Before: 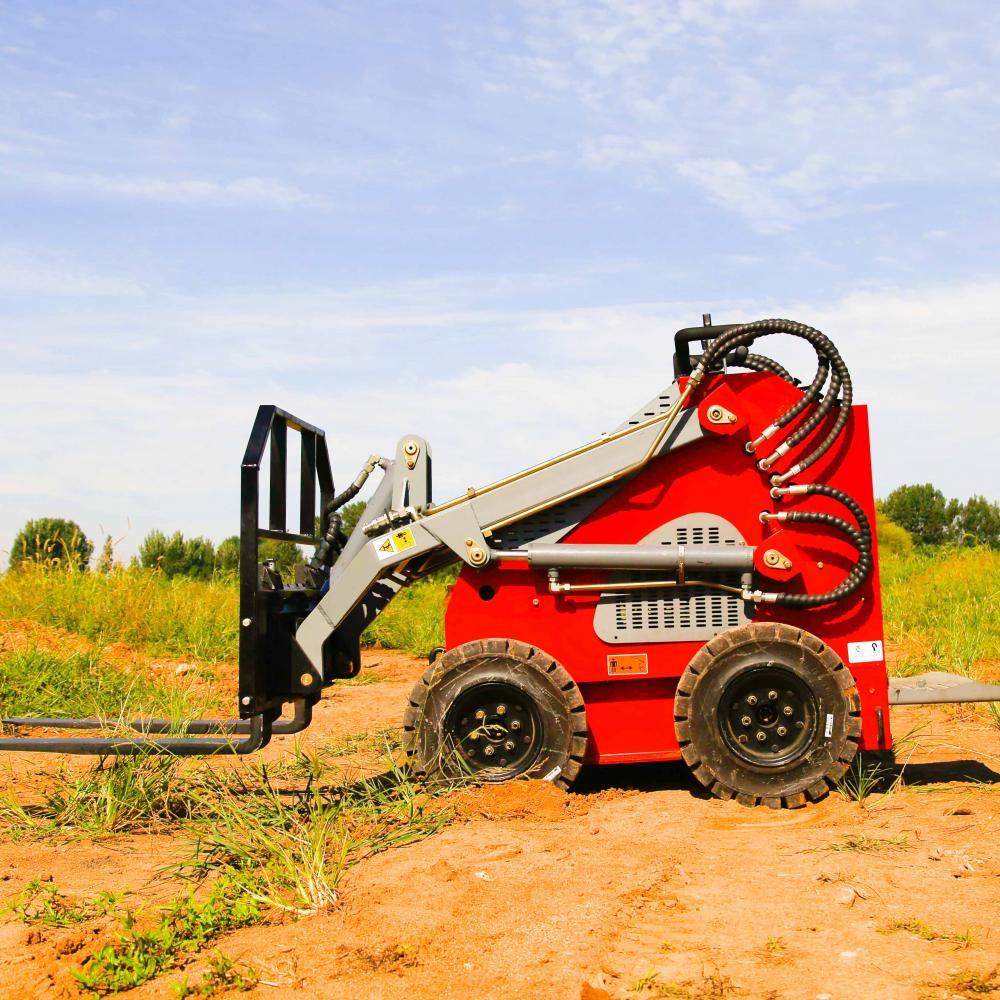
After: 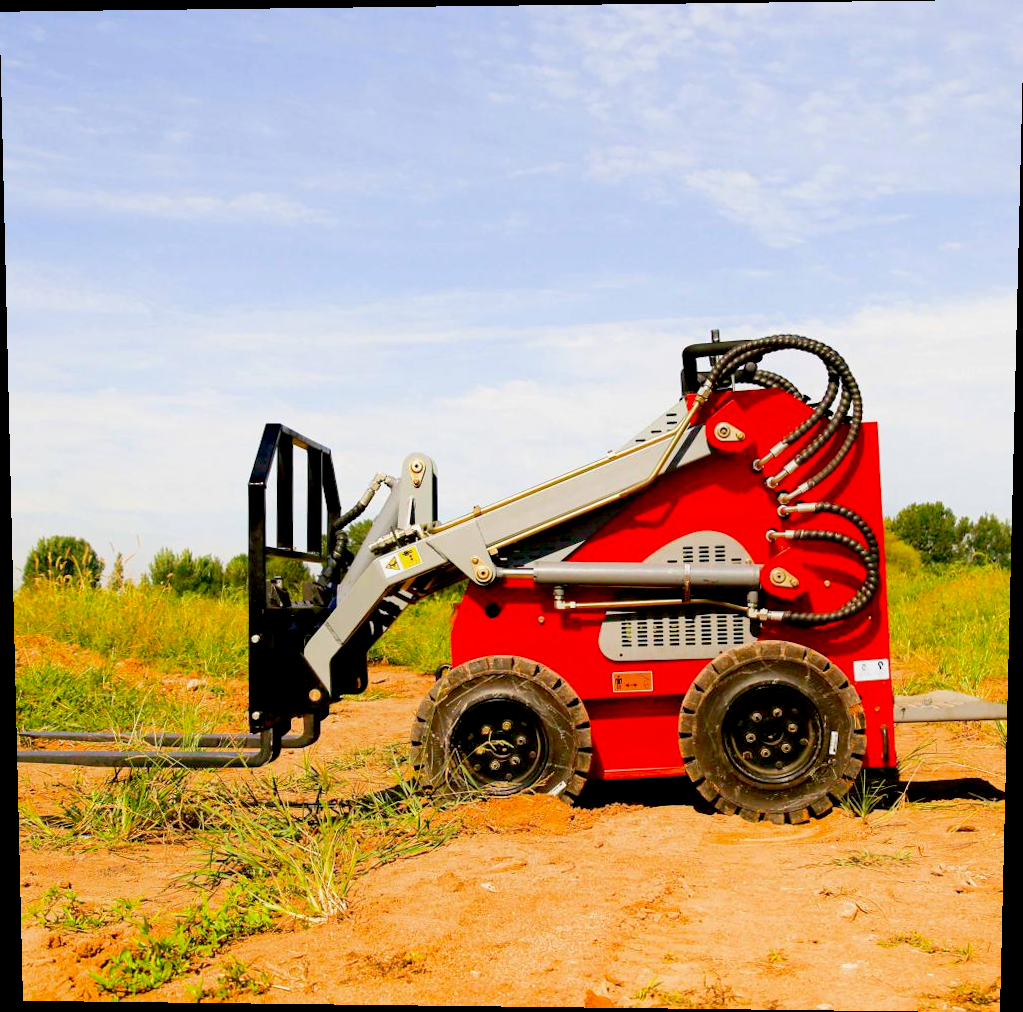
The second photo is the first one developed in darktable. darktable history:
exposure: black level correction 0.016, exposure -0.009 EV, compensate highlight preservation false
rotate and perspective: lens shift (vertical) 0.048, lens shift (horizontal) -0.024, automatic cropping off
contrast equalizer: y [[0.439, 0.44, 0.442, 0.457, 0.493, 0.498], [0.5 ×6], [0.5 ×6], [0 ×6], [0 ×6]], mix 0.59
